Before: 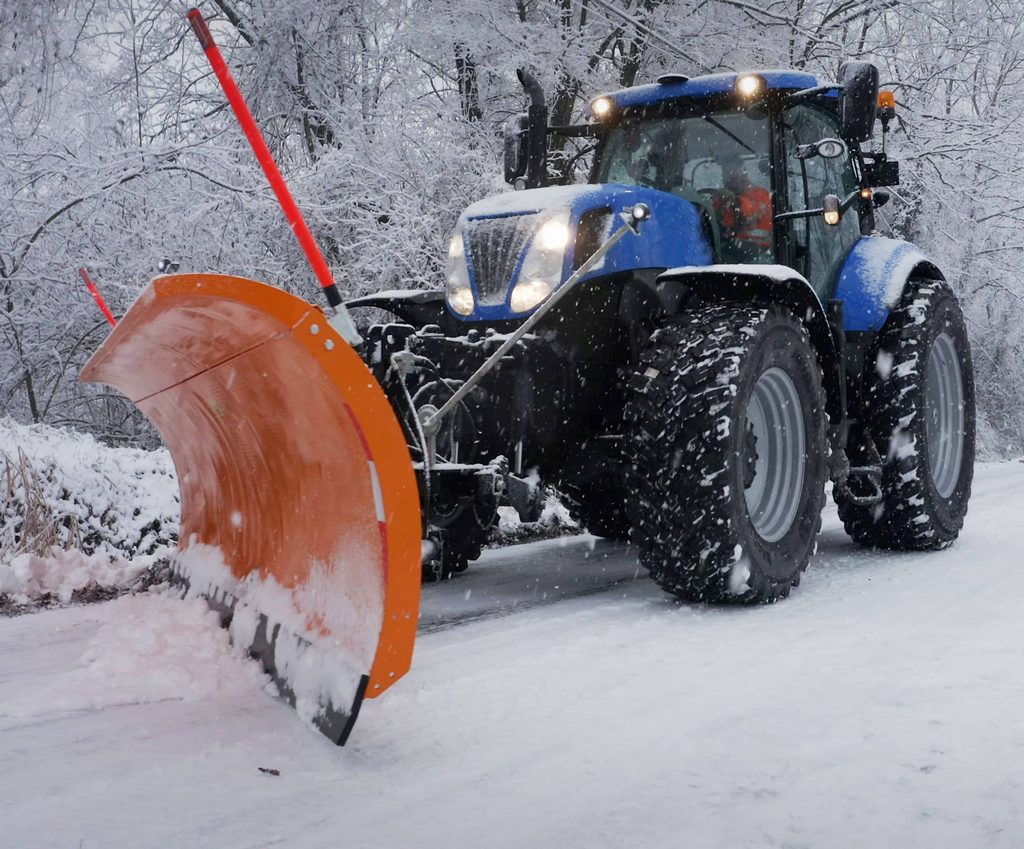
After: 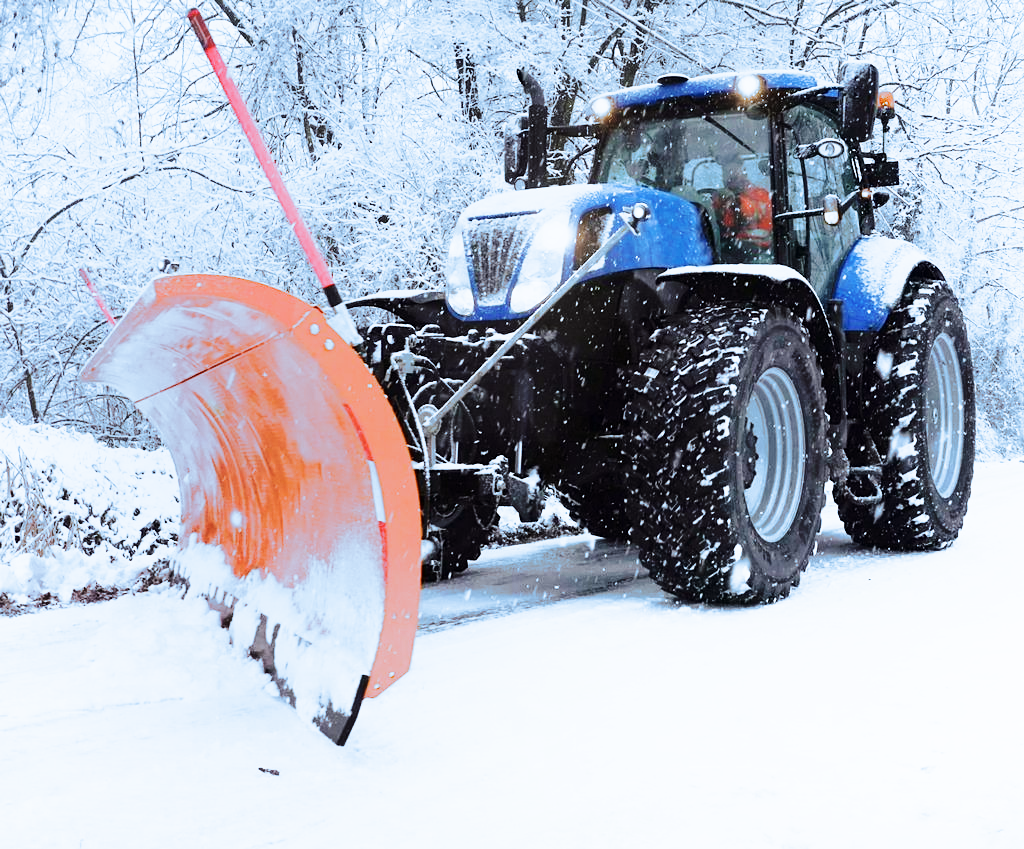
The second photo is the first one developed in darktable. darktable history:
base curve: curves: ch0 [(0, 0) (0.028, 0.03) (0.121, 0.232) (0.46, 0.748) (0.859, 0.968) (1, 1)], preserve colors none
contrast brightness saturation: brightness 0.15
shadows and highlights: shadows -62.32, white point adjustment -5.22, highlights 61.59
sharpen: amount 0.2
white balance: red 0.988, blue 1.017
split-toning: shadows › hue 351.18°, shadows › saturation 0.86, highlights › hue 218.82°, highlights › saturation 0.73, balance -19.167
